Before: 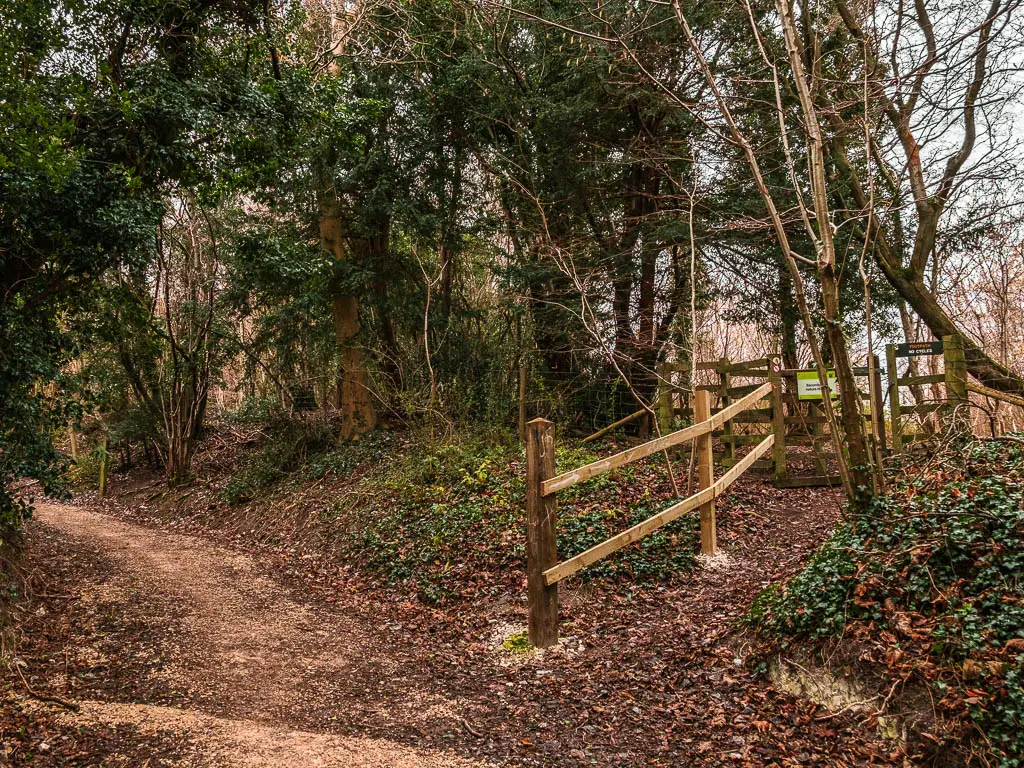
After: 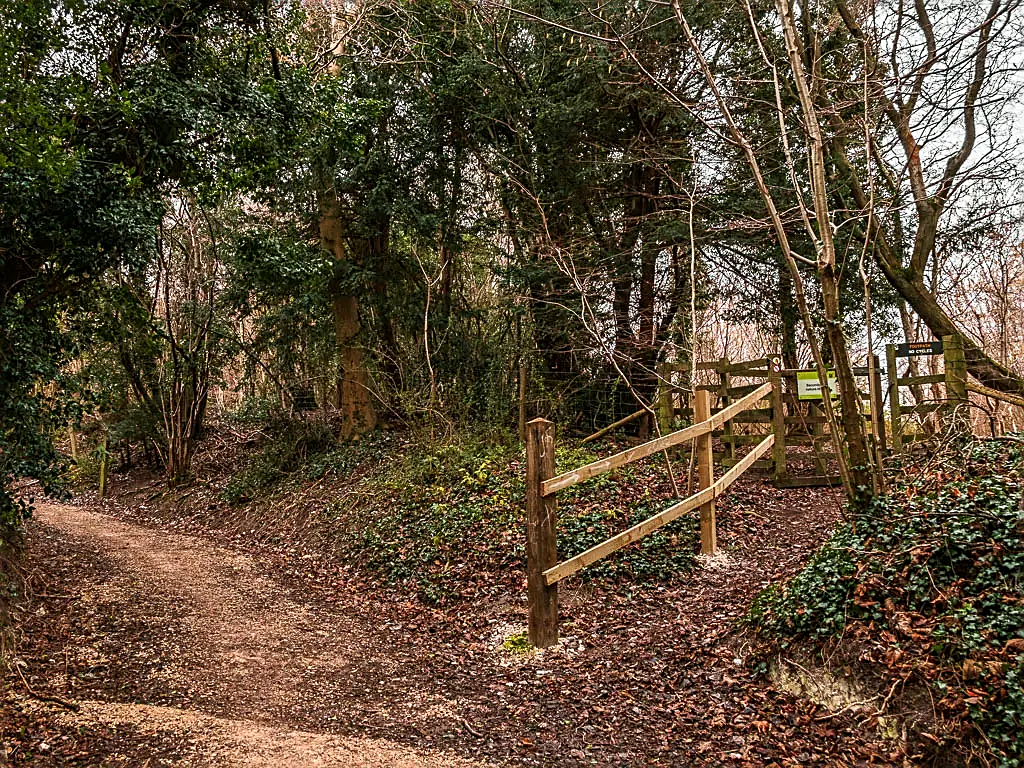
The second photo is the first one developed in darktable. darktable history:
exposure: black level correction 0.001, exposure 0.014 EV, compensate highlight preservation false
sharpen: on, module defaults
